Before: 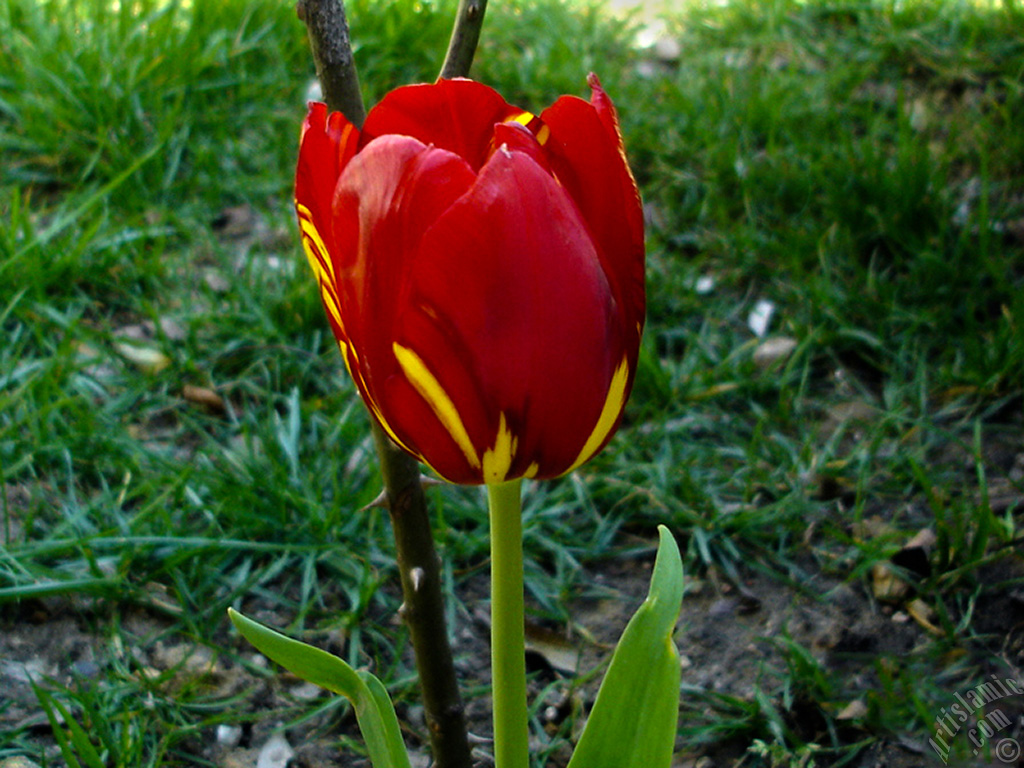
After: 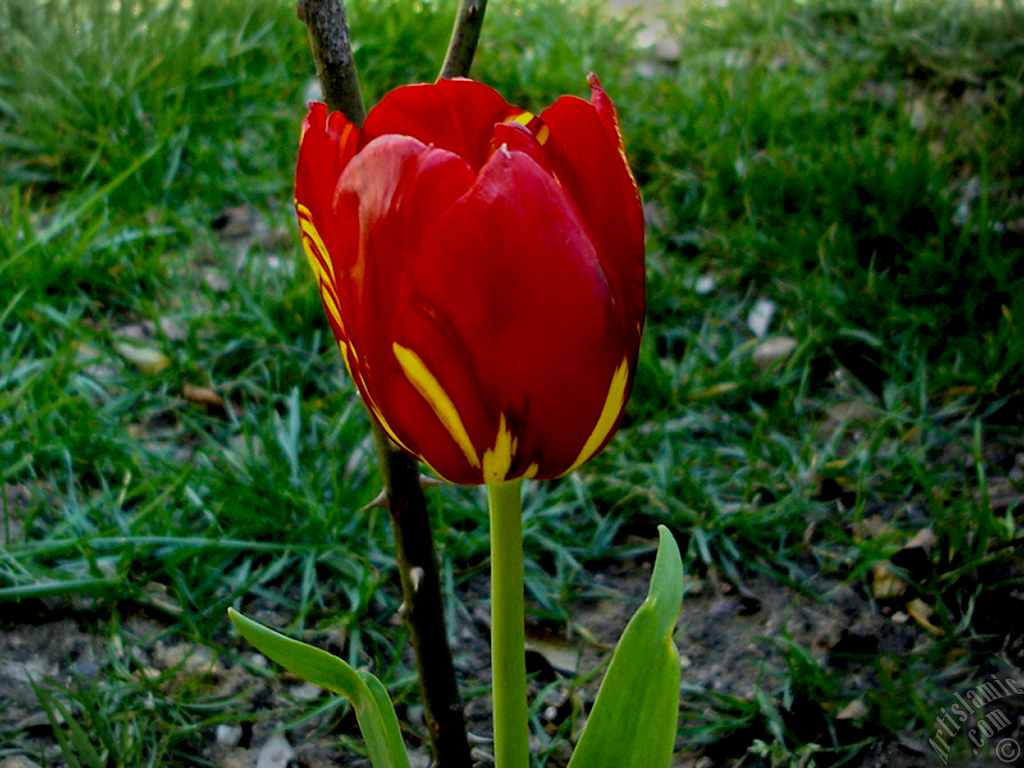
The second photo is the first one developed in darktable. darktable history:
vignetting: fall-off start 100%, brightness -0.282, width/height ratio 1.31
tone equalizer: -8 EV -0.002 EV, -7 EV 0.005 EV, -6 EV -0.008 EV, -5 EV 0.007 EV, -4 EV -0.042 EV, -3 EV -0.233 EV, -2 EV -0.662 EV, -1 EV -0.983 EV, +0 EV -0.969 EV, smoothing diameter 2%, edges refinement/feathering 20, mask exposure compensation -1.57 EV, filter diffusion 5
exposure: black level correction 0.009, compensate highlight preservation false
